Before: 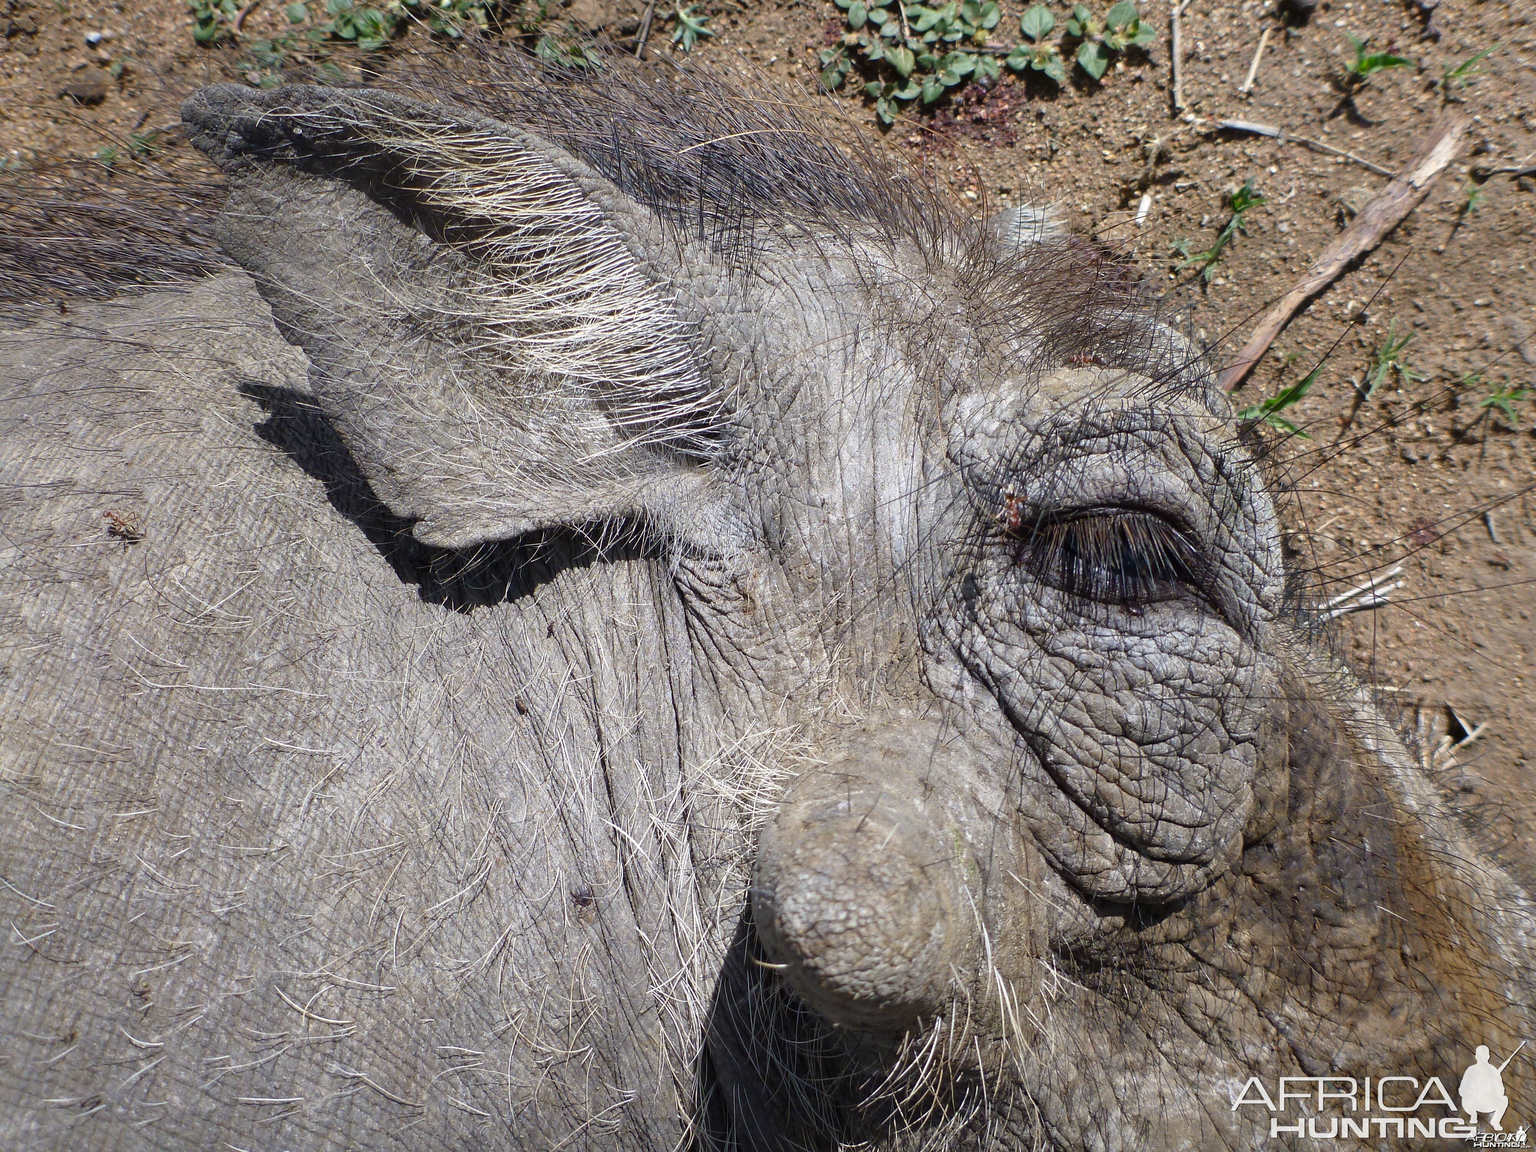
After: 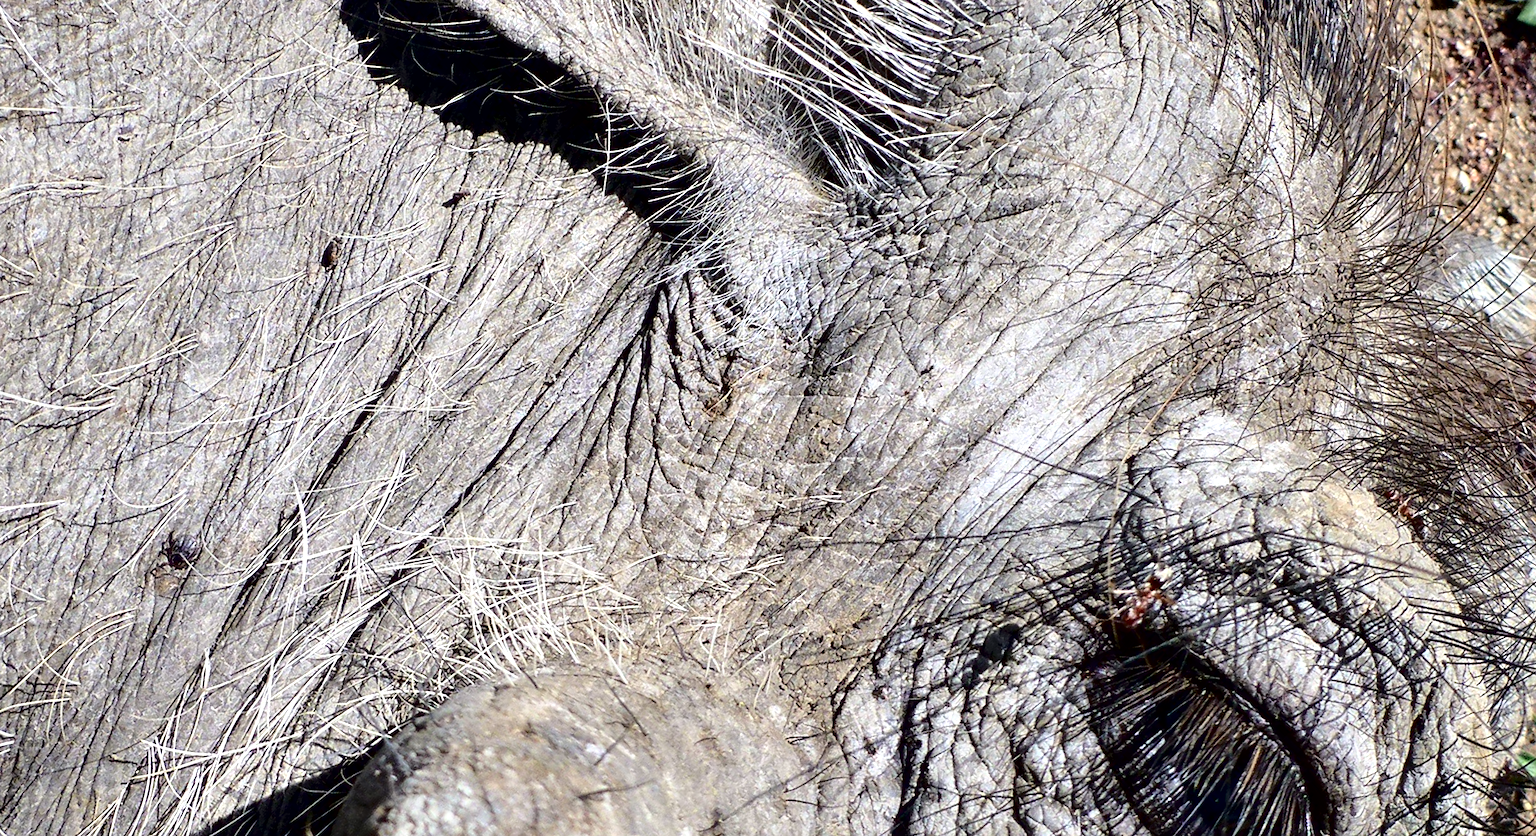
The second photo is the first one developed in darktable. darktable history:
crop and rotate: angle -44.93°, top 16.349%, right 0.95%, bottom 11.692%
tone curve: curves: ch0 [(0, 0) (0.003, 0.015) (0.011, 0.019) (0.025, 0.027) (0.044, 0.041) (0.069, 0.055) (0.1, 0.079) (0.136, 0.099) (0.177, 0.149) (0.224, 0.216) (0.277, 0.292) (0.335, 0.383) (0.399, 0.474) (0.468, 0.556) (0.543, 0.632) (0.623, 0.711) (0.709, 0.789) (0.801, 0.871) (0.898, 0.944) (1, 1)], color space Lab, independent channels, preserve colors none
contrast equalizer: octaves 7, y [[0.6 ×6], [0.55 ×6], [0 ×6], [0 ×6], [0 ×6]]
